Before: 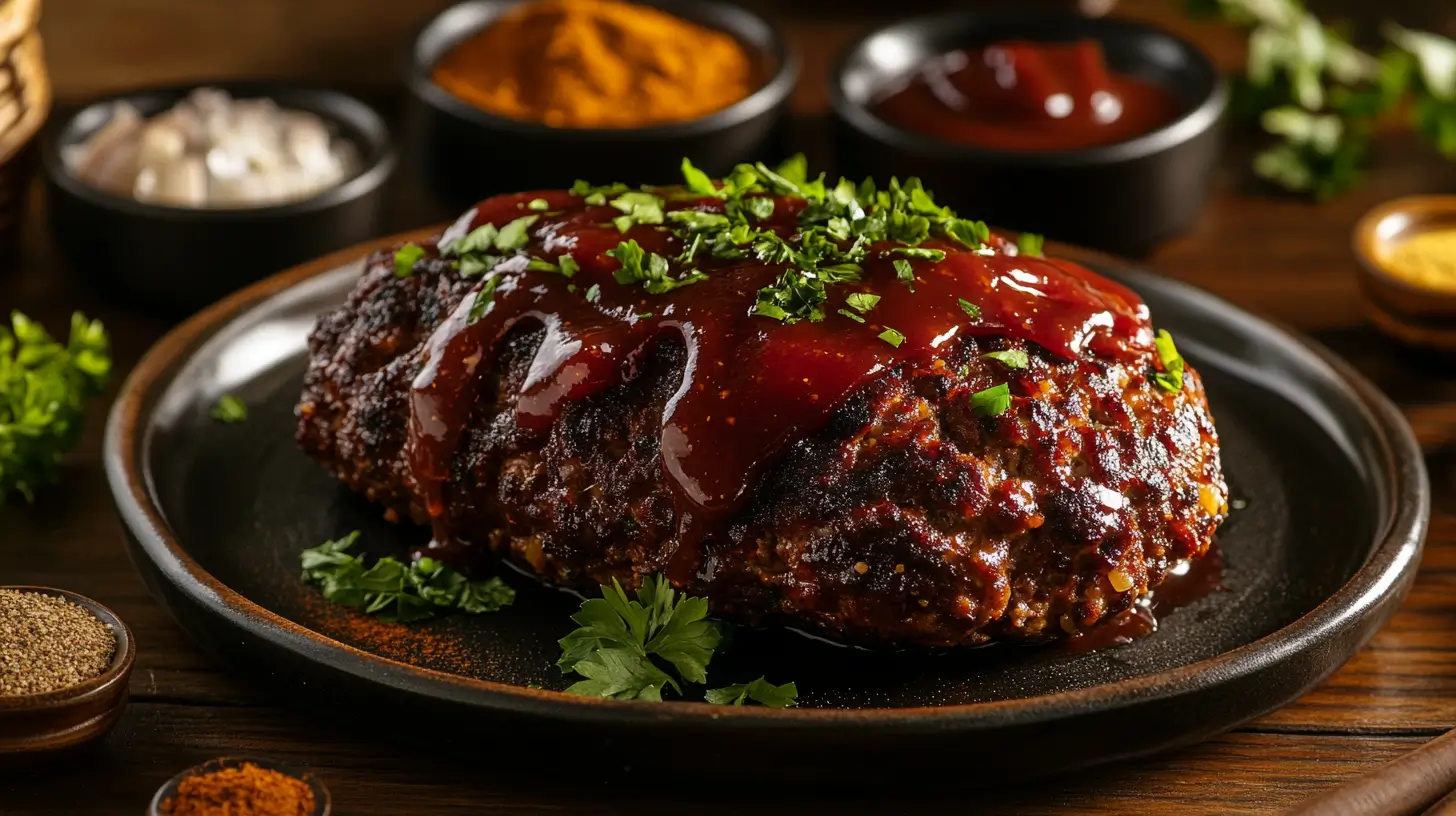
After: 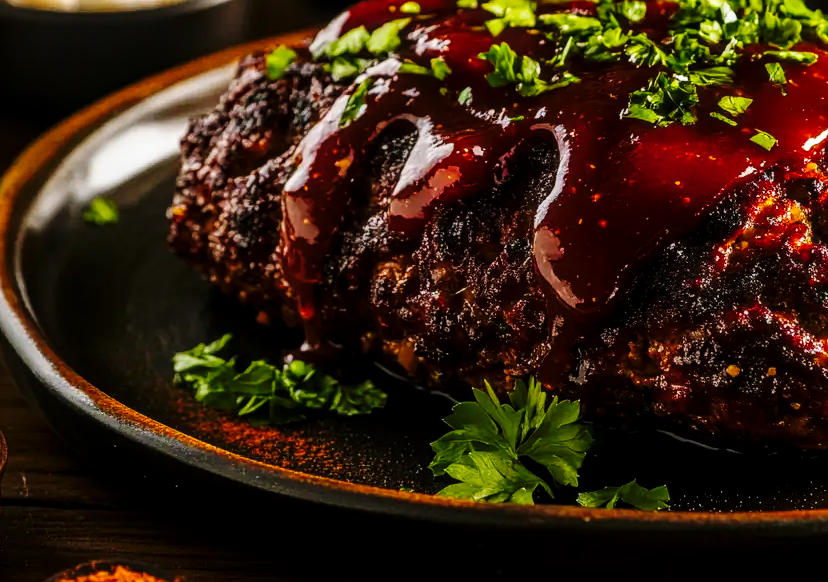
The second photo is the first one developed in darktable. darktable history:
color balance rgb: perceptual saturation grading › global saturation 25.327%, global vibrance 19.823%
crop: left 8.84%, top 24.238%, right 34.263%, bottom 4.432%
local contrast: detail 130%
base curve: curves: ch0 [(0, 0) (0.036, 0.025) (0.121, 0.166) (0.206, 0.329) (0.605, 0.79) (1, 1)], preserve colors none
